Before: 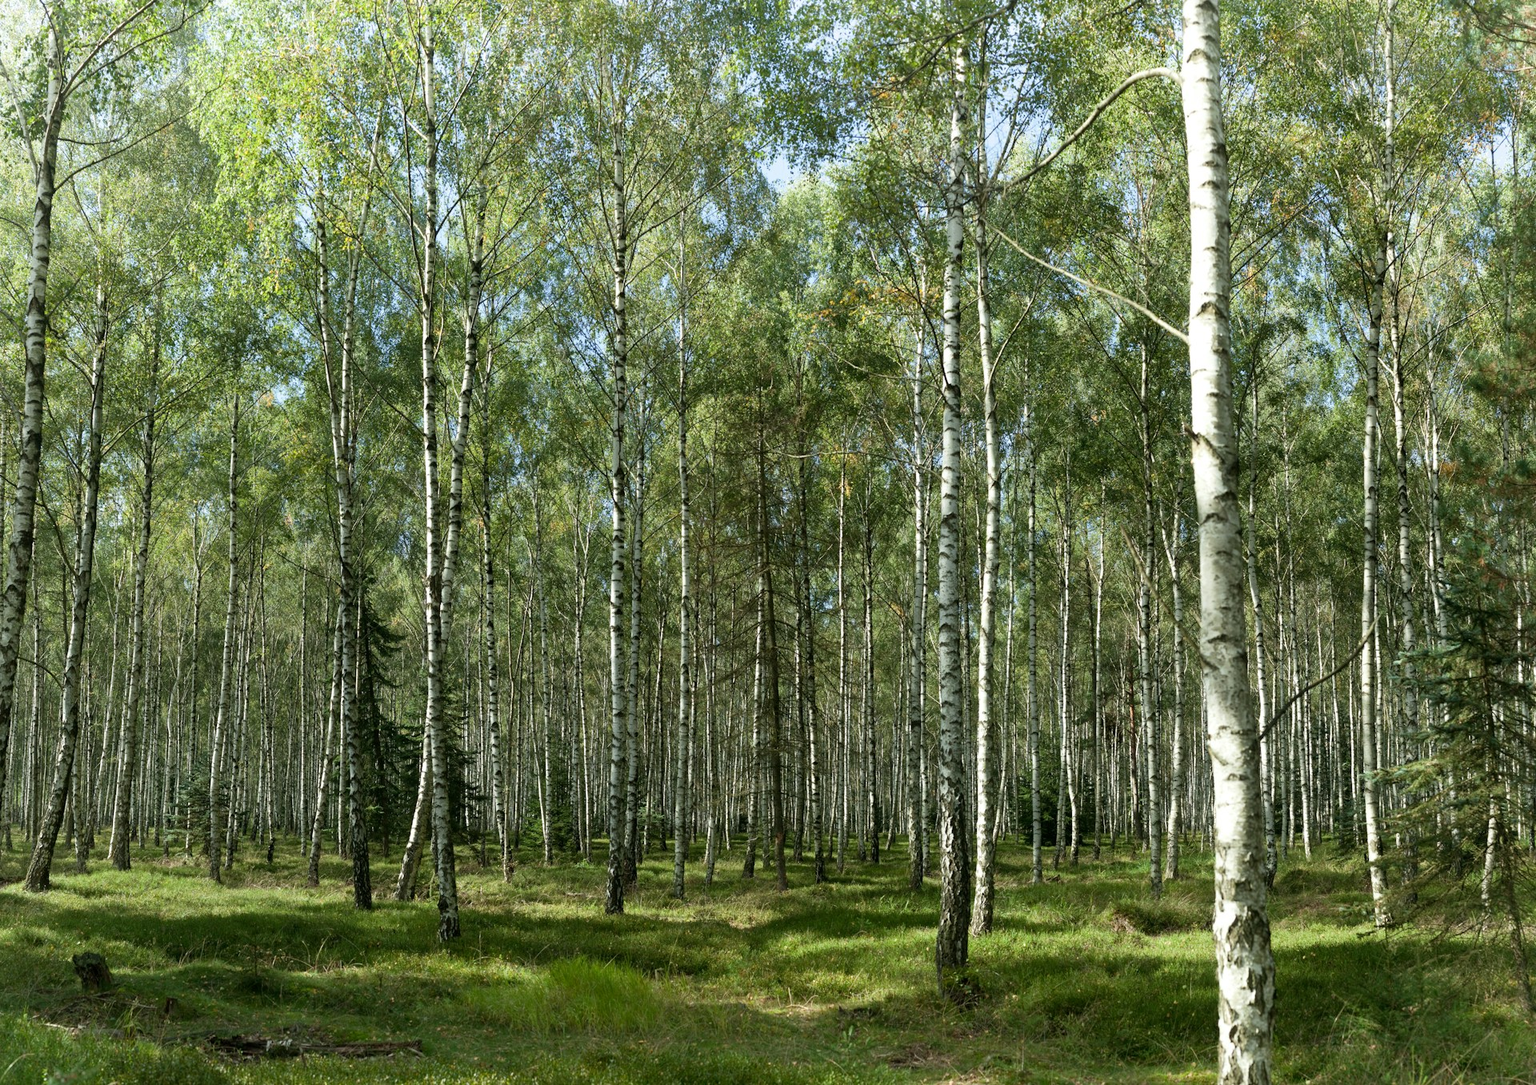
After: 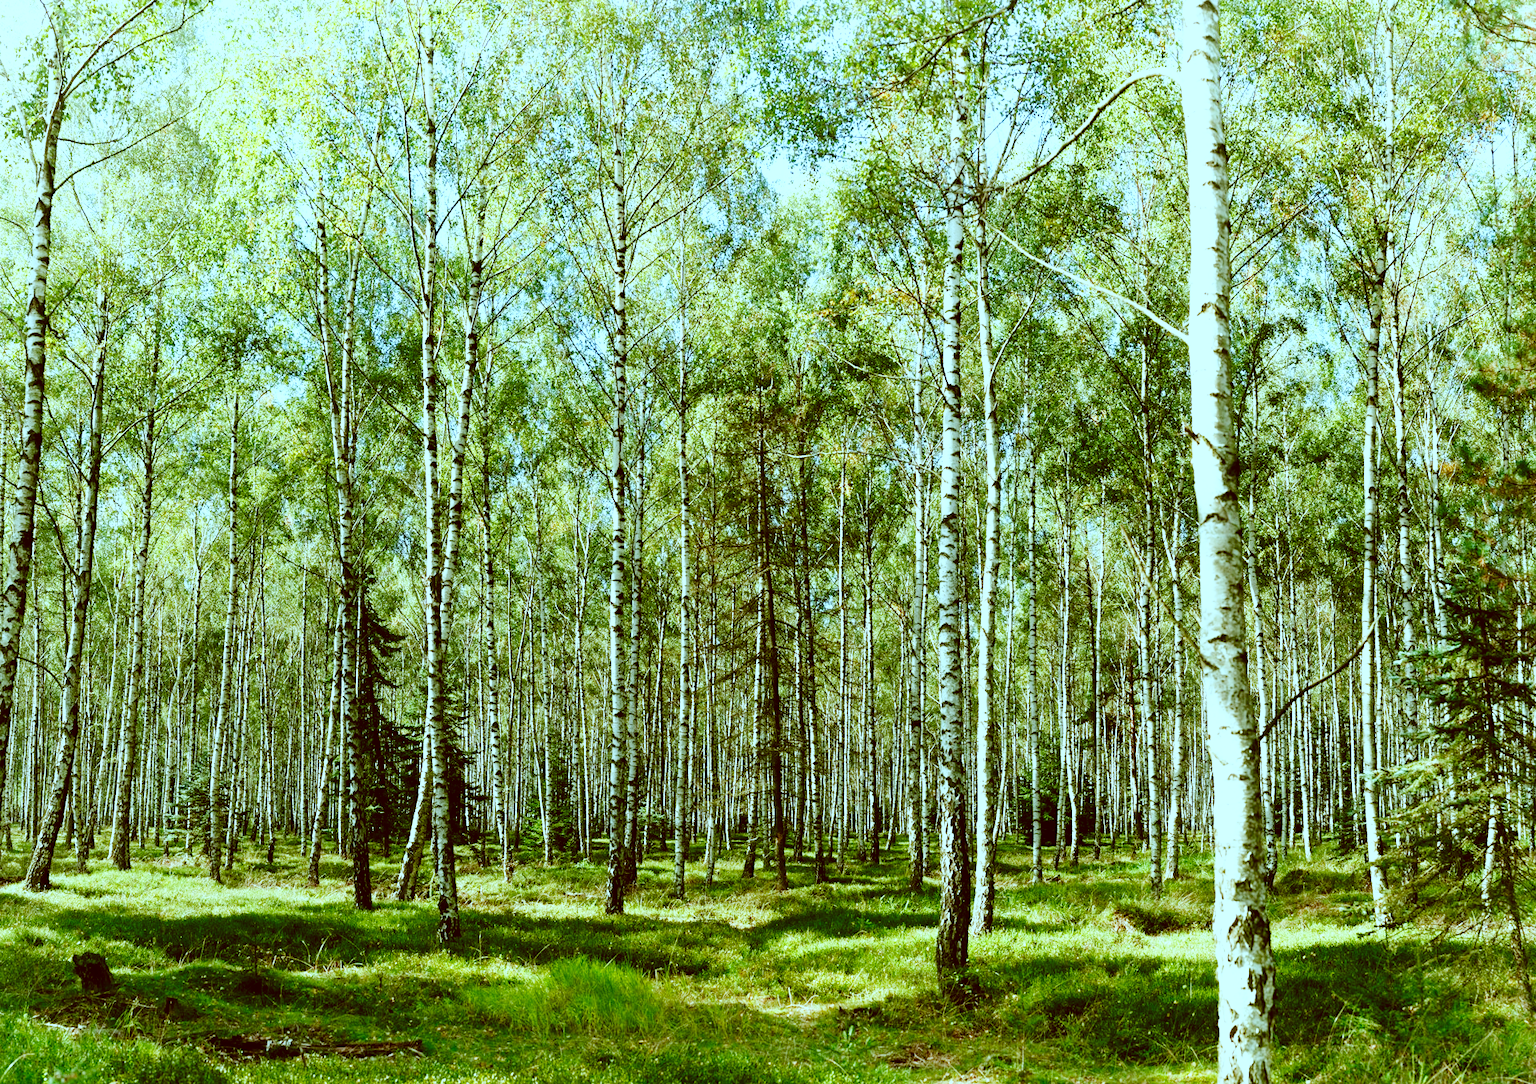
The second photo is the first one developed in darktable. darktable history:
base curve: curves: ch0 [(0, 0) (0, 0) (0.002, 0.001) (0.008, 0.003) (0.019, 0.011) (0.037, 0.037) (0.064, 0.11) (0.102, 0.232) (0.152, 0.379) (0.216, 0.524) (0.296, 0.665) (0.394, 0.789) (0.512, 0.881) (0.651, 0.945) (0.813, 0.986) (1, 1)], preserve colors none
color correction: highlights a* -14.62, highlights b* -16.22, shadows a* 10.12, shadows b* 29.4
